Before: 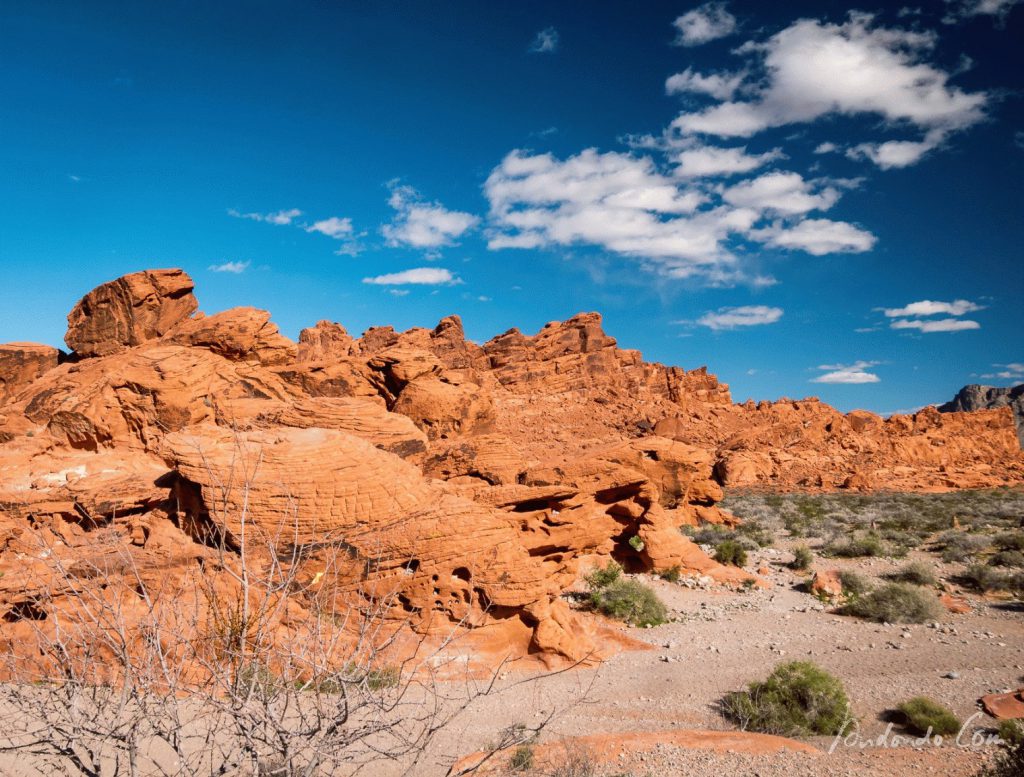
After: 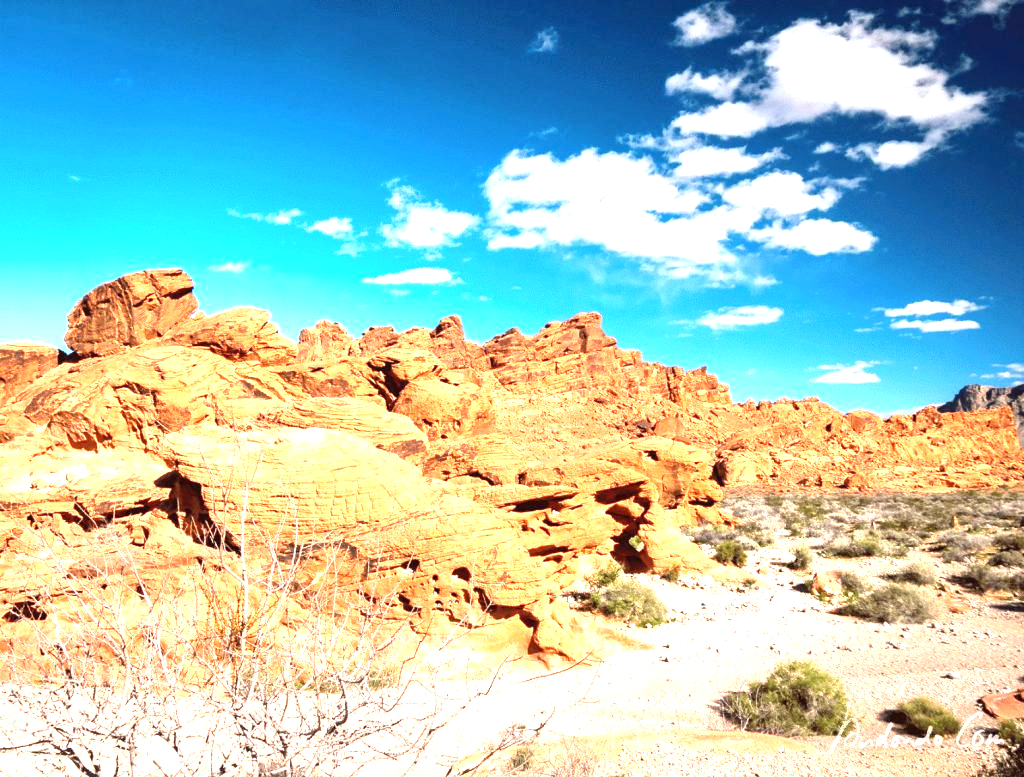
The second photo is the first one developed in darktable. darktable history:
contrast brightness saturation: contrast 0.07
exposure: black level correction 0, exposure 1.675 EV, compensate exposure bias true, compensate highlight preservation false
